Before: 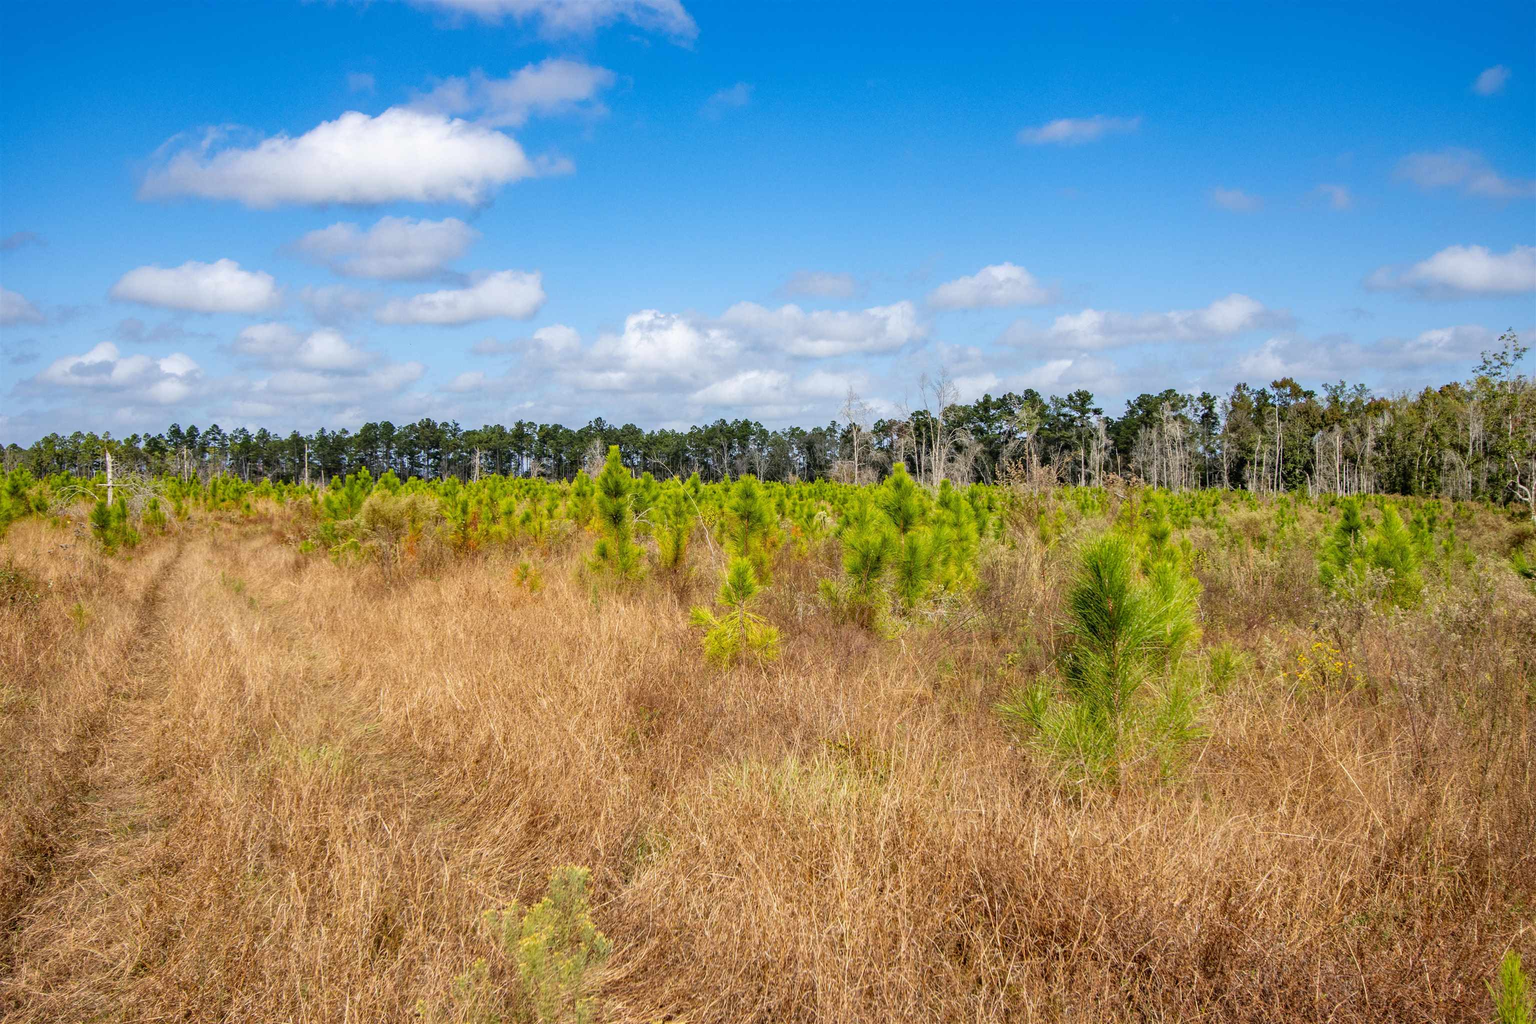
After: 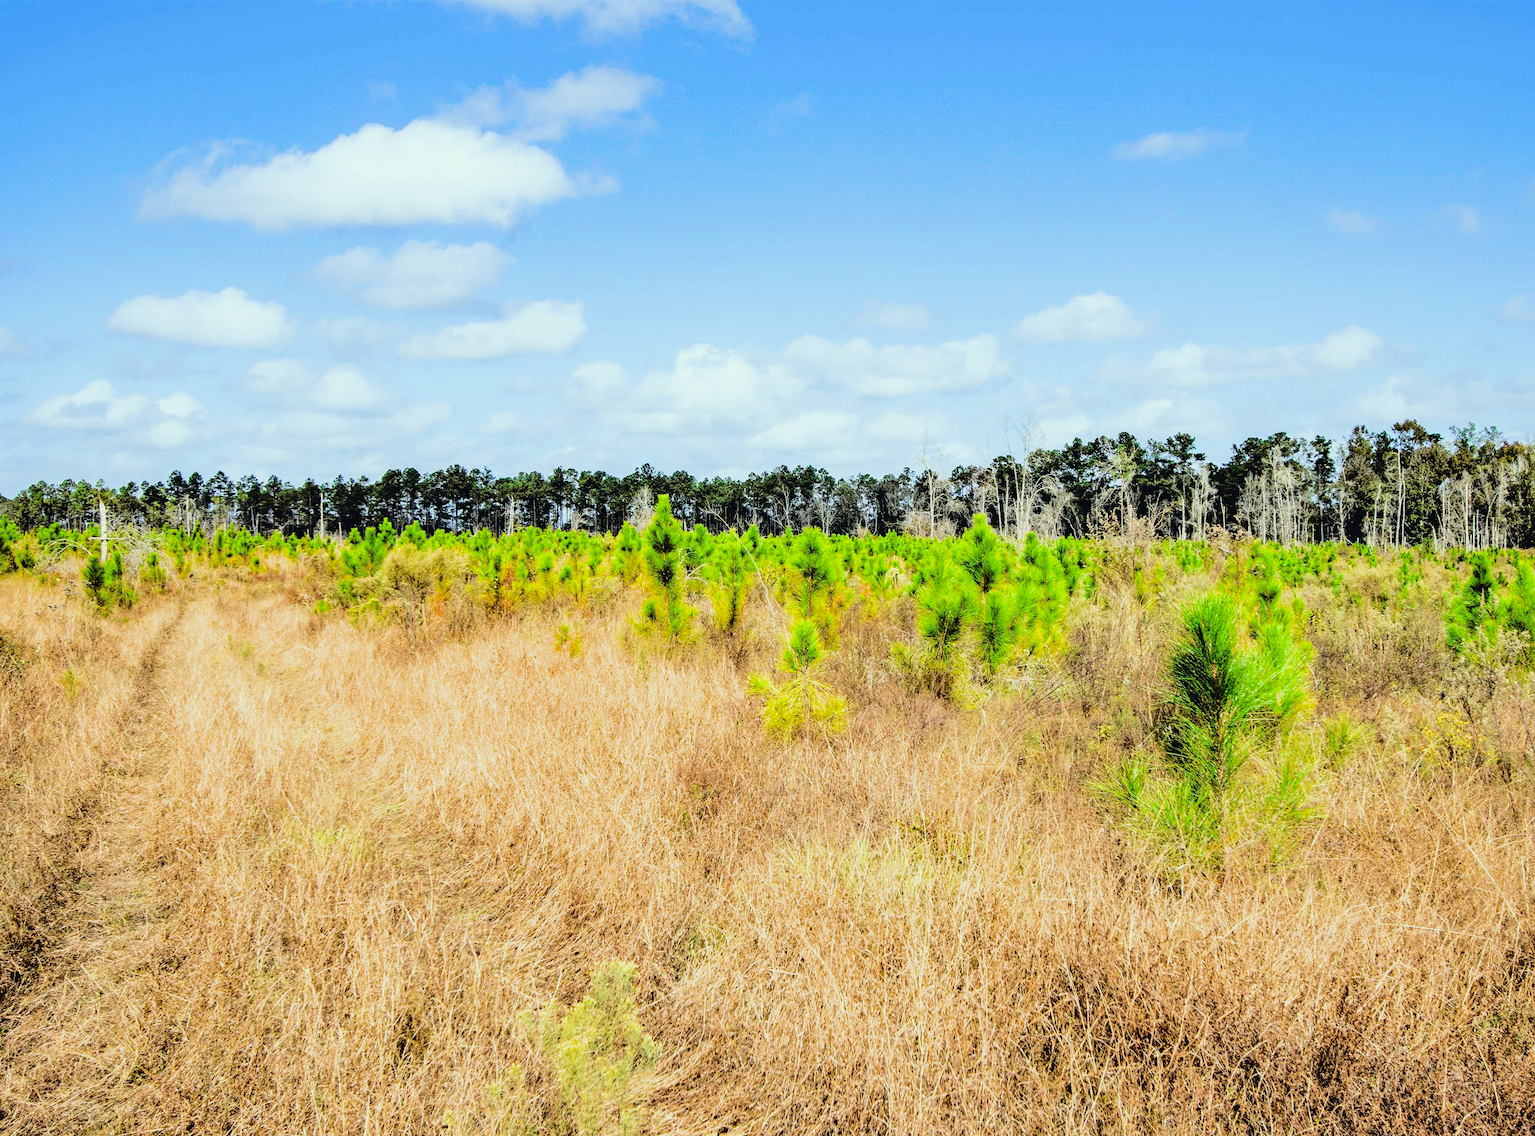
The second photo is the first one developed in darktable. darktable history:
tone equalizer: -8 EV -1.08 EV, -7 EV -1.01 EV, -6 EV -0.867 EV, -5 EV -0.578 EV, -3 EV 0.578 EV, -2 EV 0.867 EV, -1 EV 1.01 EV, +0 EV 1.08 EV, edges refinement/feathering 500, mask exposure compensation -1.57 EV, preserve details no
white balance: emerald 1
tone curve: curves: ch0 [(0, 0.026) (0.175, 0.178) (0.463, 0.502) (0.796, 0.764) (1, 0.961)]; ch1 [(0, 0) (0.437, 0.398) (0.469, 0.472) (0.505, 0.504) (0.553, 0.552) (1, 1)]; ch2 [(0, 0) (0.505, 0.495) (0.579, 0.579) (1, 1)], color space Lab, independent channels, preserve colors none
crop and rotate: left 1.088%, right 8.807%
exposure: black level correction 0, exposure 0.3 EV, compensate highlight preservation false
filmic rgb: black relative exposure -5 EV, hardness 2.88, contrast 1.3, highlights saturation mix -10%
color correction: highlights a* -8, highlights b* 3.1
